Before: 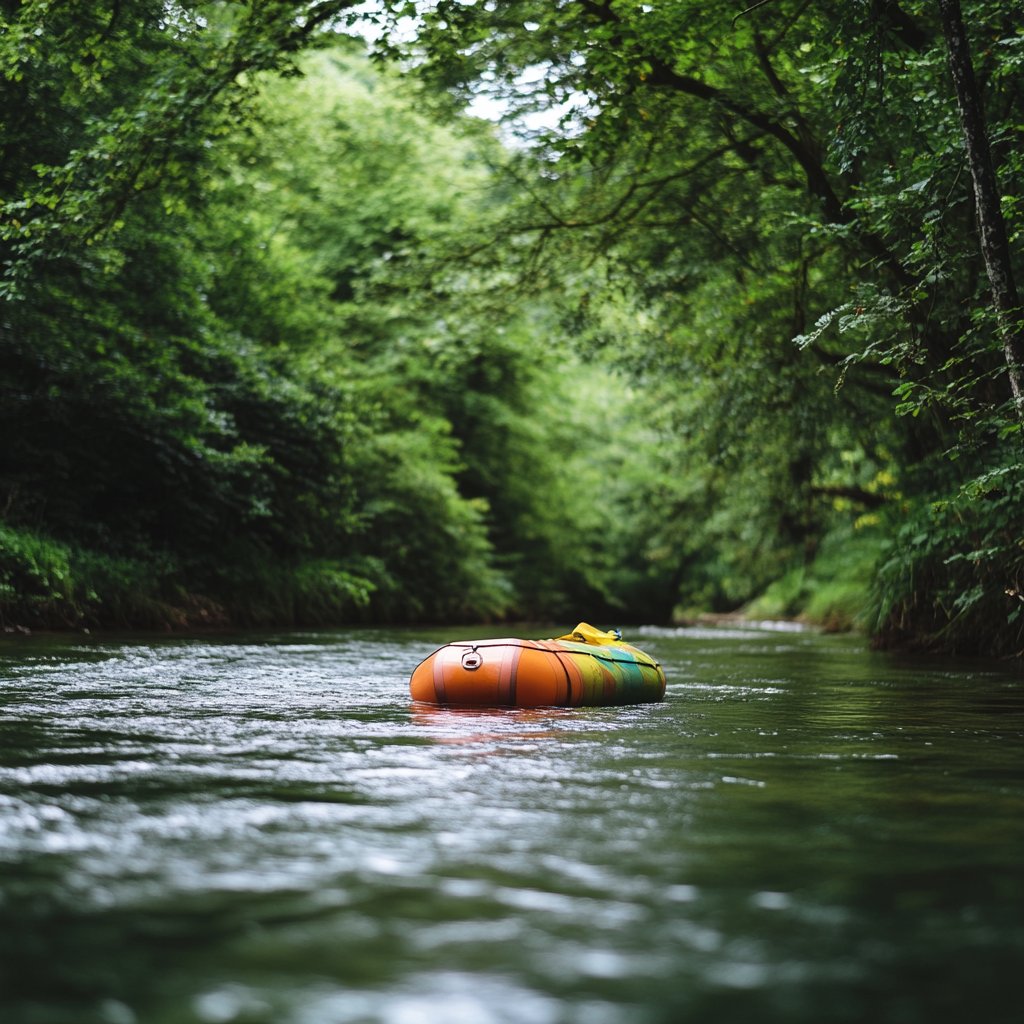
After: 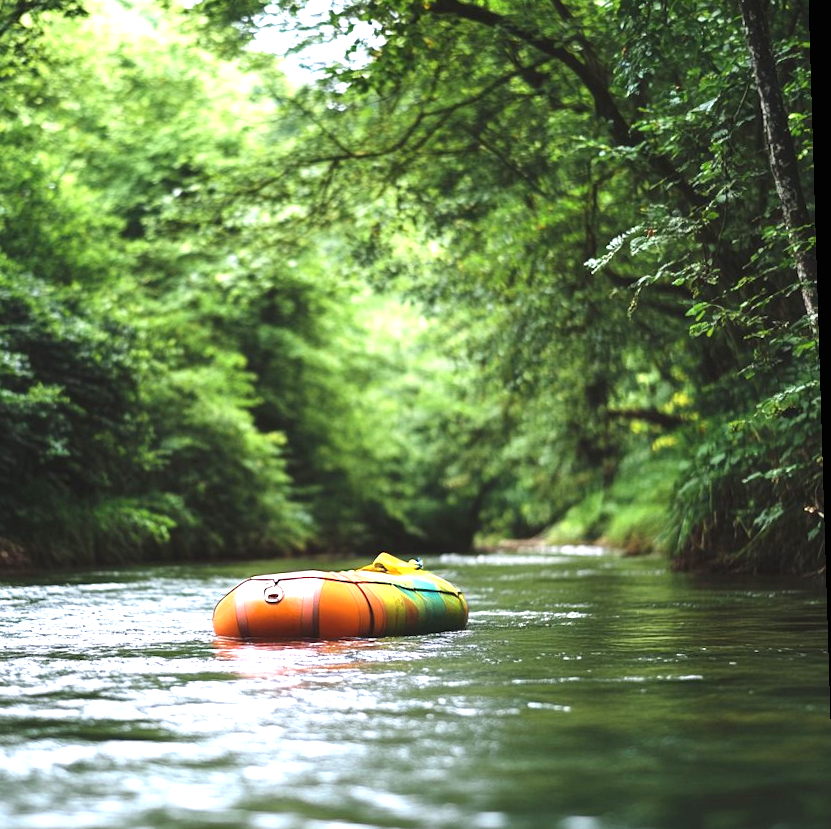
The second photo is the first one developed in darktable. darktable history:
crop and rotate: left 20.74%, top 7.912%, right 0.375%, bottom 13.378%
rotate and perspective: rotation -1.75°, automatic cropping off
exposure: black level correction 0, exposure 1.1 EV, compensate exposure bias true, compensate highlight preservation false
